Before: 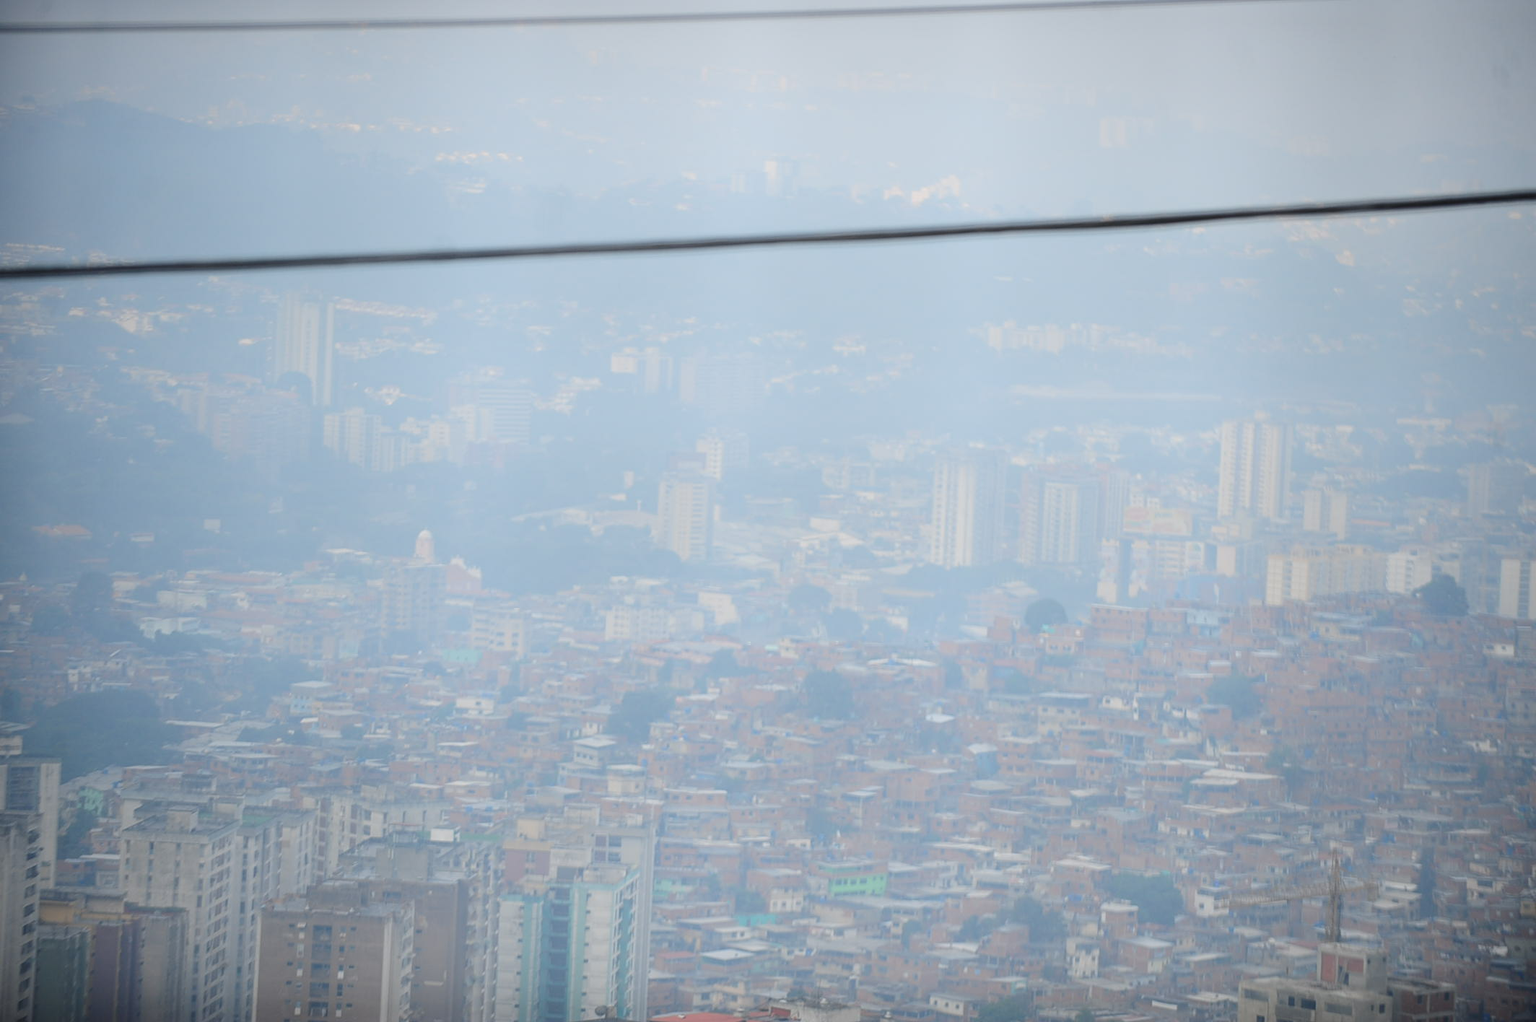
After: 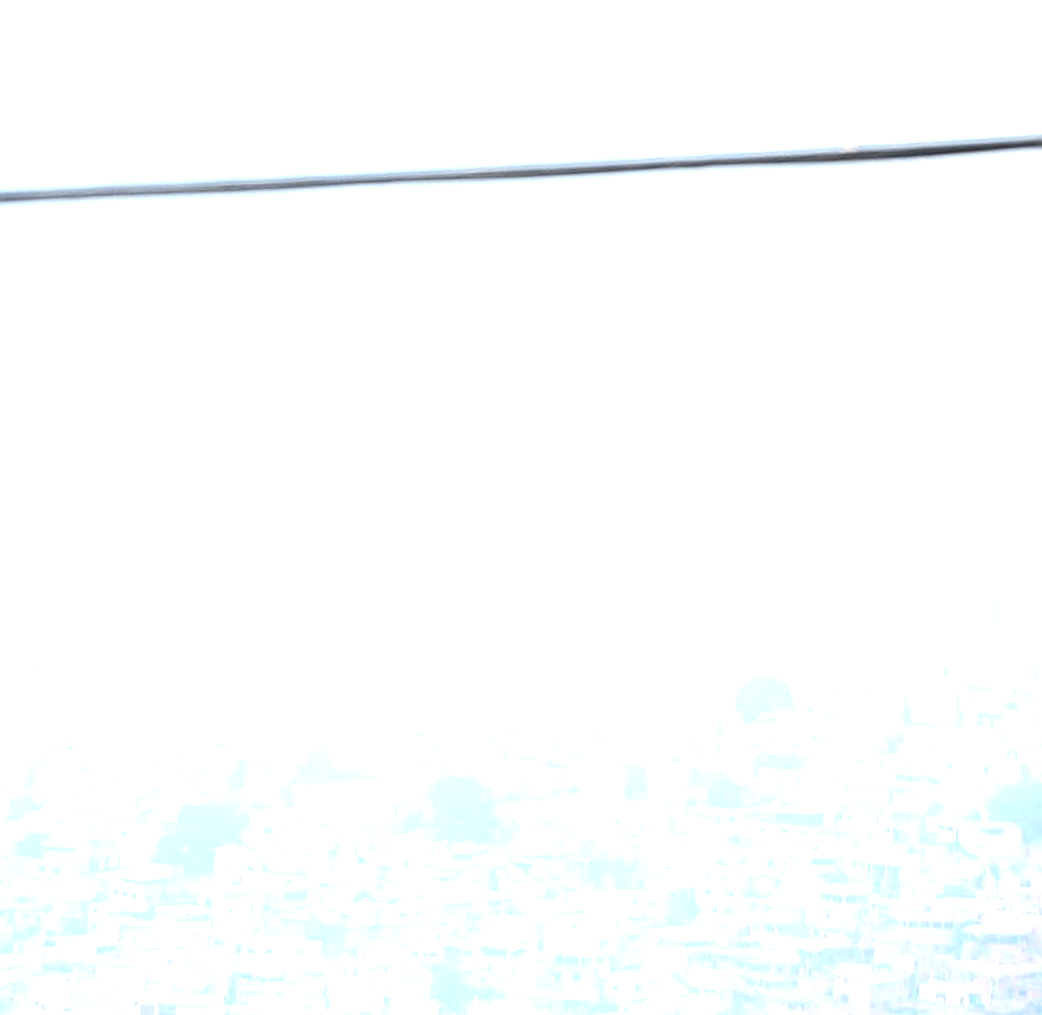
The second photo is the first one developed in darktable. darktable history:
exposure: black level correction 0, exposure 1.097 EV, compensate exposure bias true, compensate highlight preservation false
crop: left 32.228%, top 10.925%, right 18.77%, bottom 17.392%
tone equalizer: -8 EV -0.444 EV, -7 EV -0.391 EV, -6 EV -0.372 EV, -5 EV -0.199 EV, -3 EV 0.242 EV, -2 EV 0.337 EV, -1 EV 0.408 EV, +0 EV 0.443 EV
sharpen: on, module defaults
